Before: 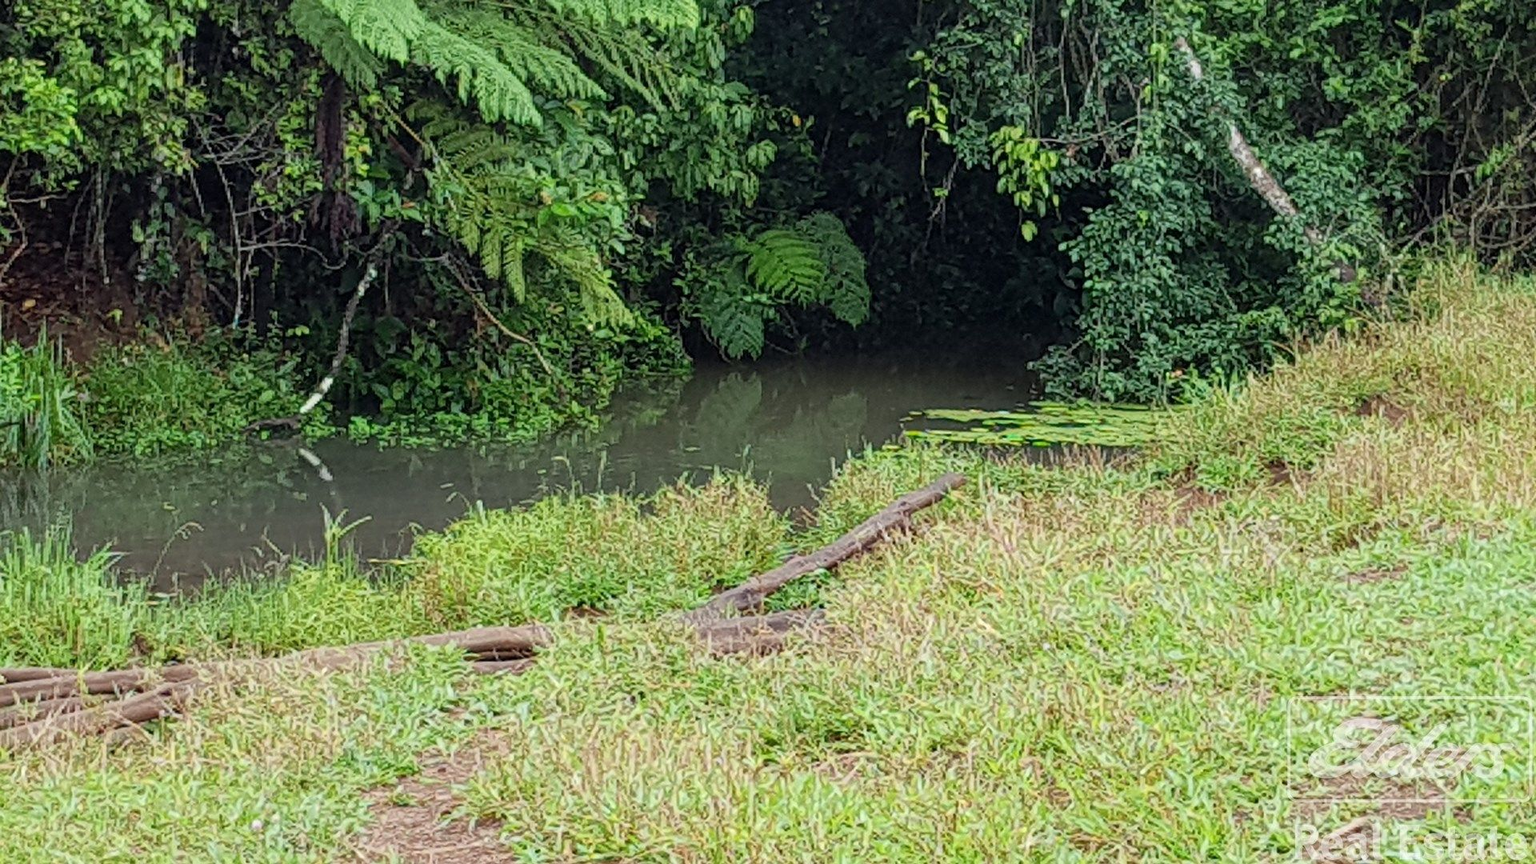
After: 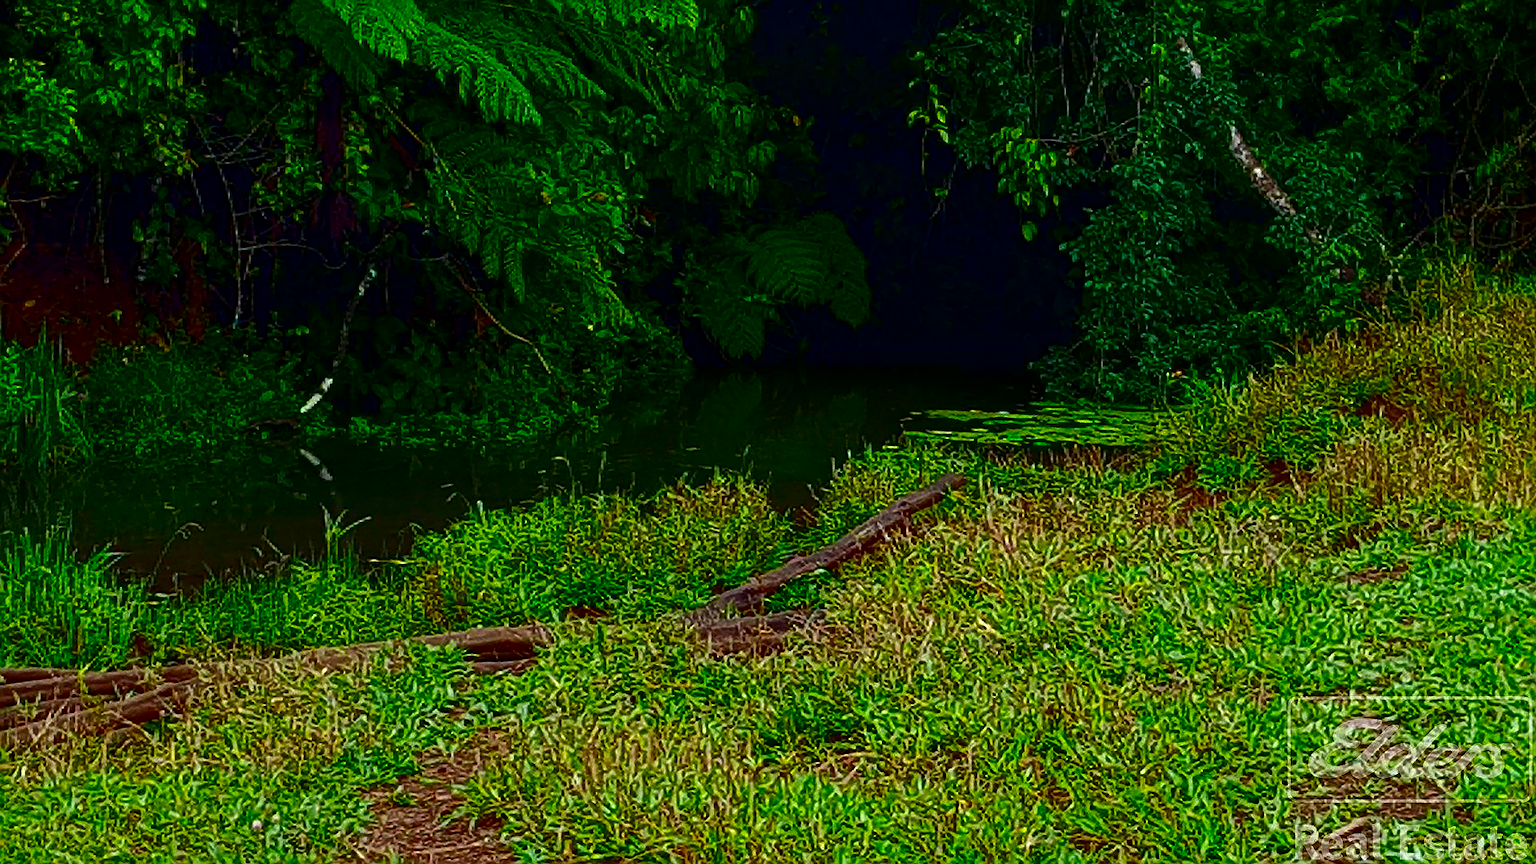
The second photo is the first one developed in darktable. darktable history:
sharpen: on, module defaults
contrast brightness saturation: brightness -1, saturation 1
